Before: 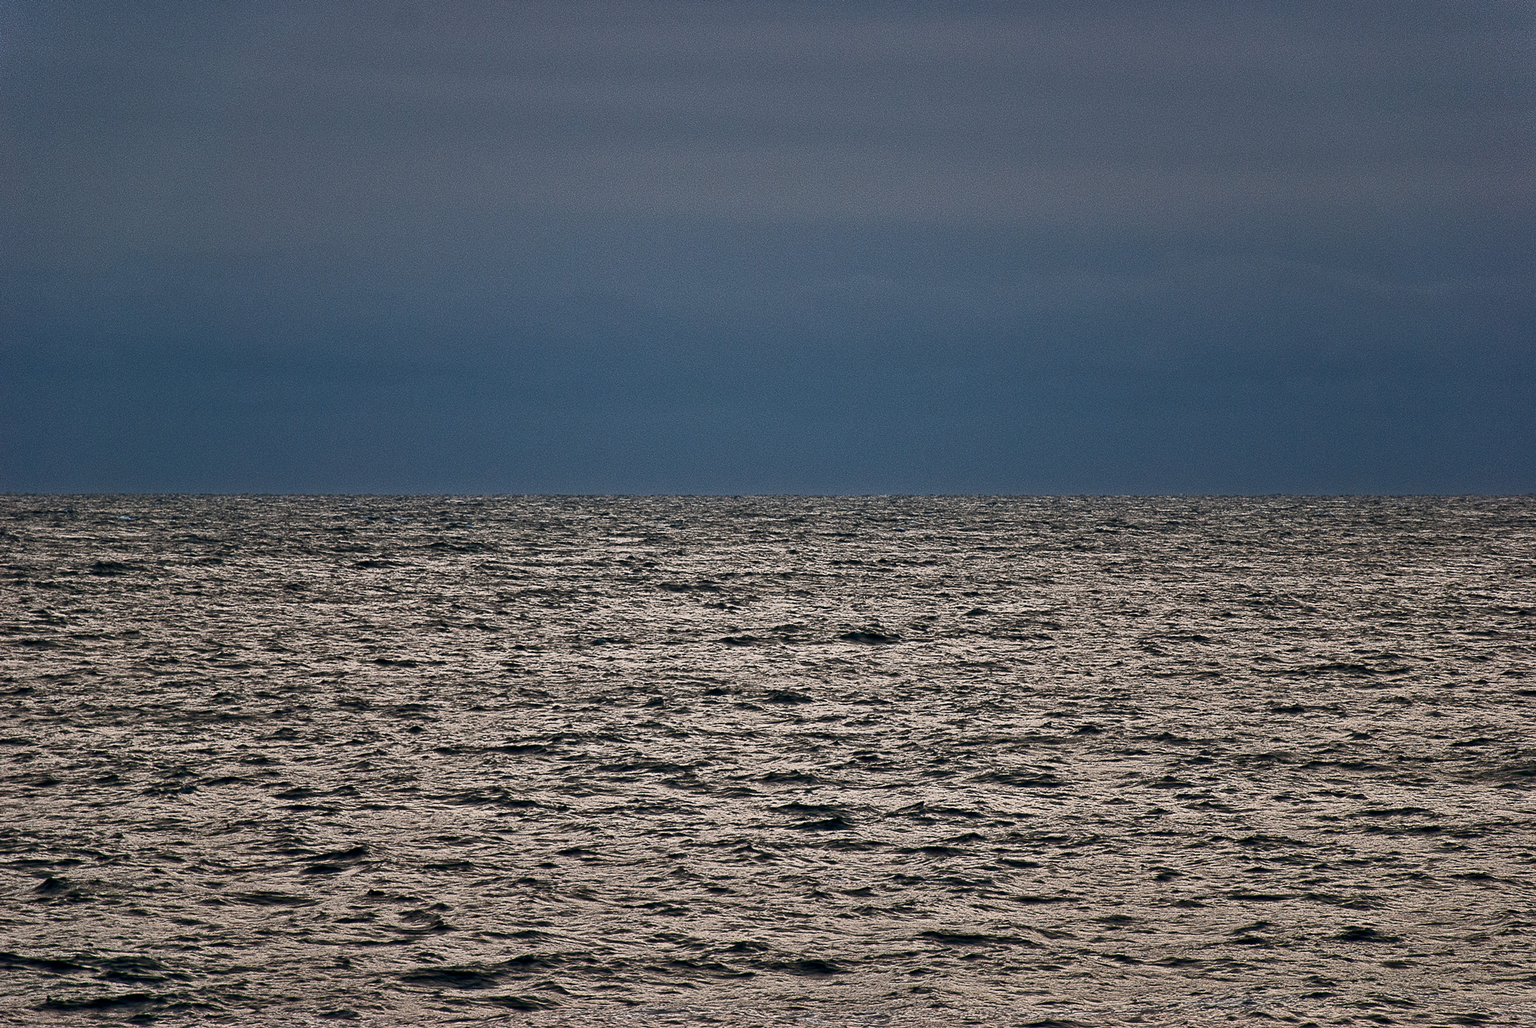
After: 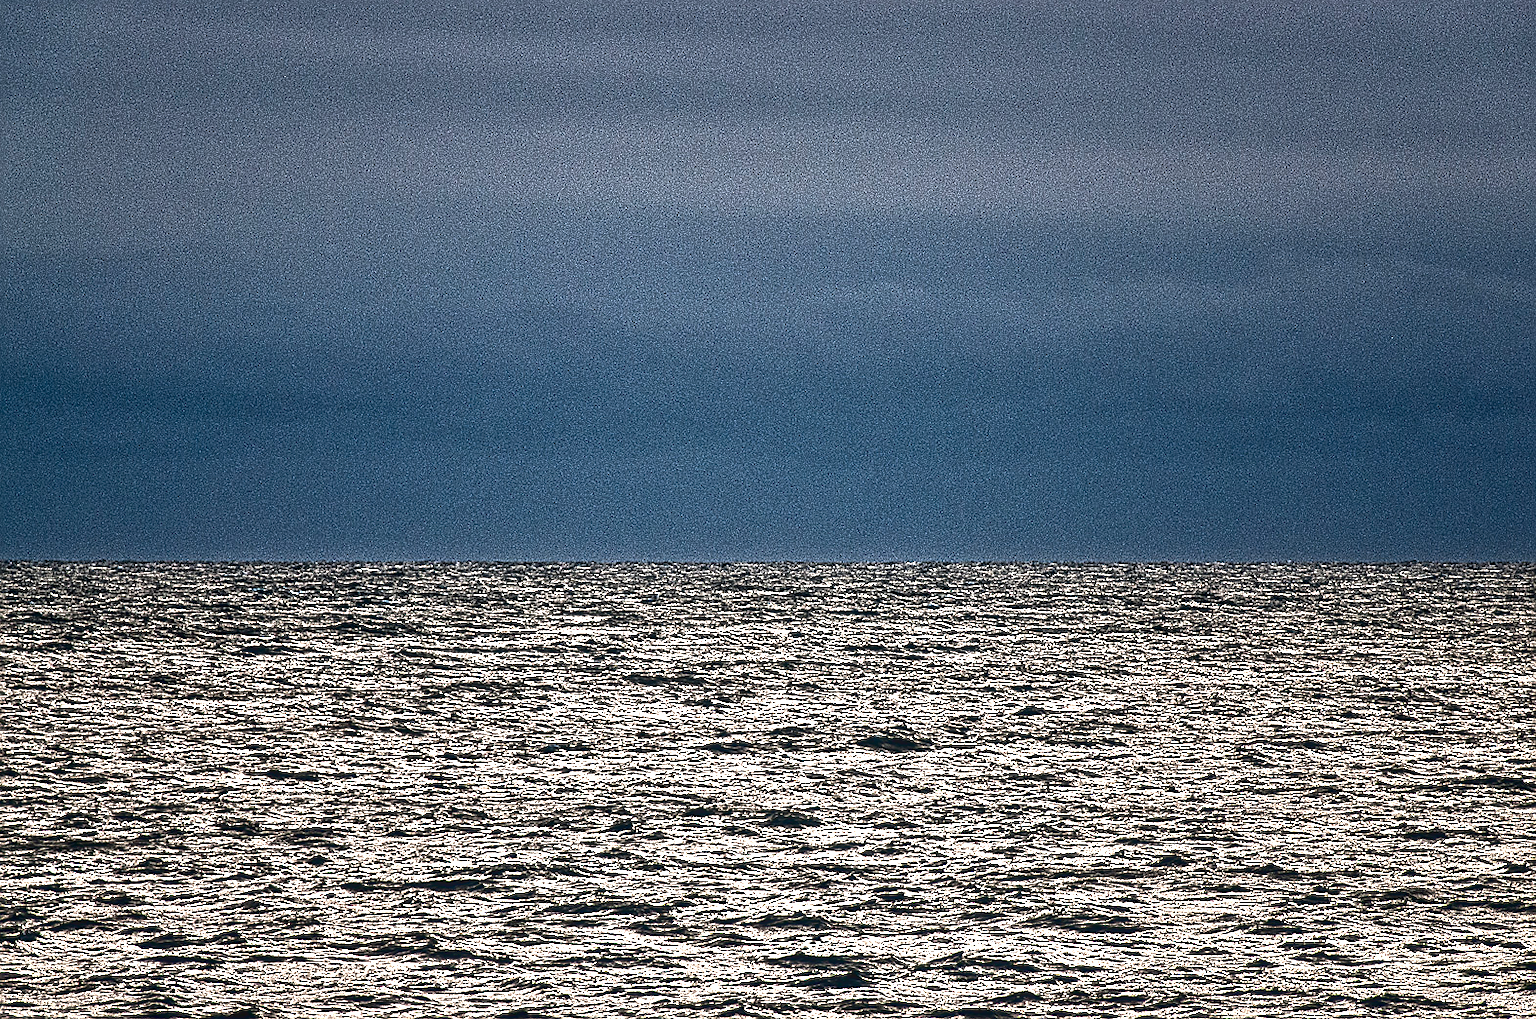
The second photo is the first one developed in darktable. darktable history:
local contrast: detail 144%
exposure: black level correction 0, exposure 1.45 EV, compensate exposure bias true, compensate highlight preservation false
tone curve: curves: ch0 [(0, 0) (0.797, 0.684) (1, 1)], color space Lab, linked channels, preserve colors none
sharpen: on, module defaults
crop and rotate: left 10.77%, top 5.1%, right 10.41%, bottom 16.76%
contrast brightness saturation: contrast 0.24, brightness -0.24, saturation 0.14
